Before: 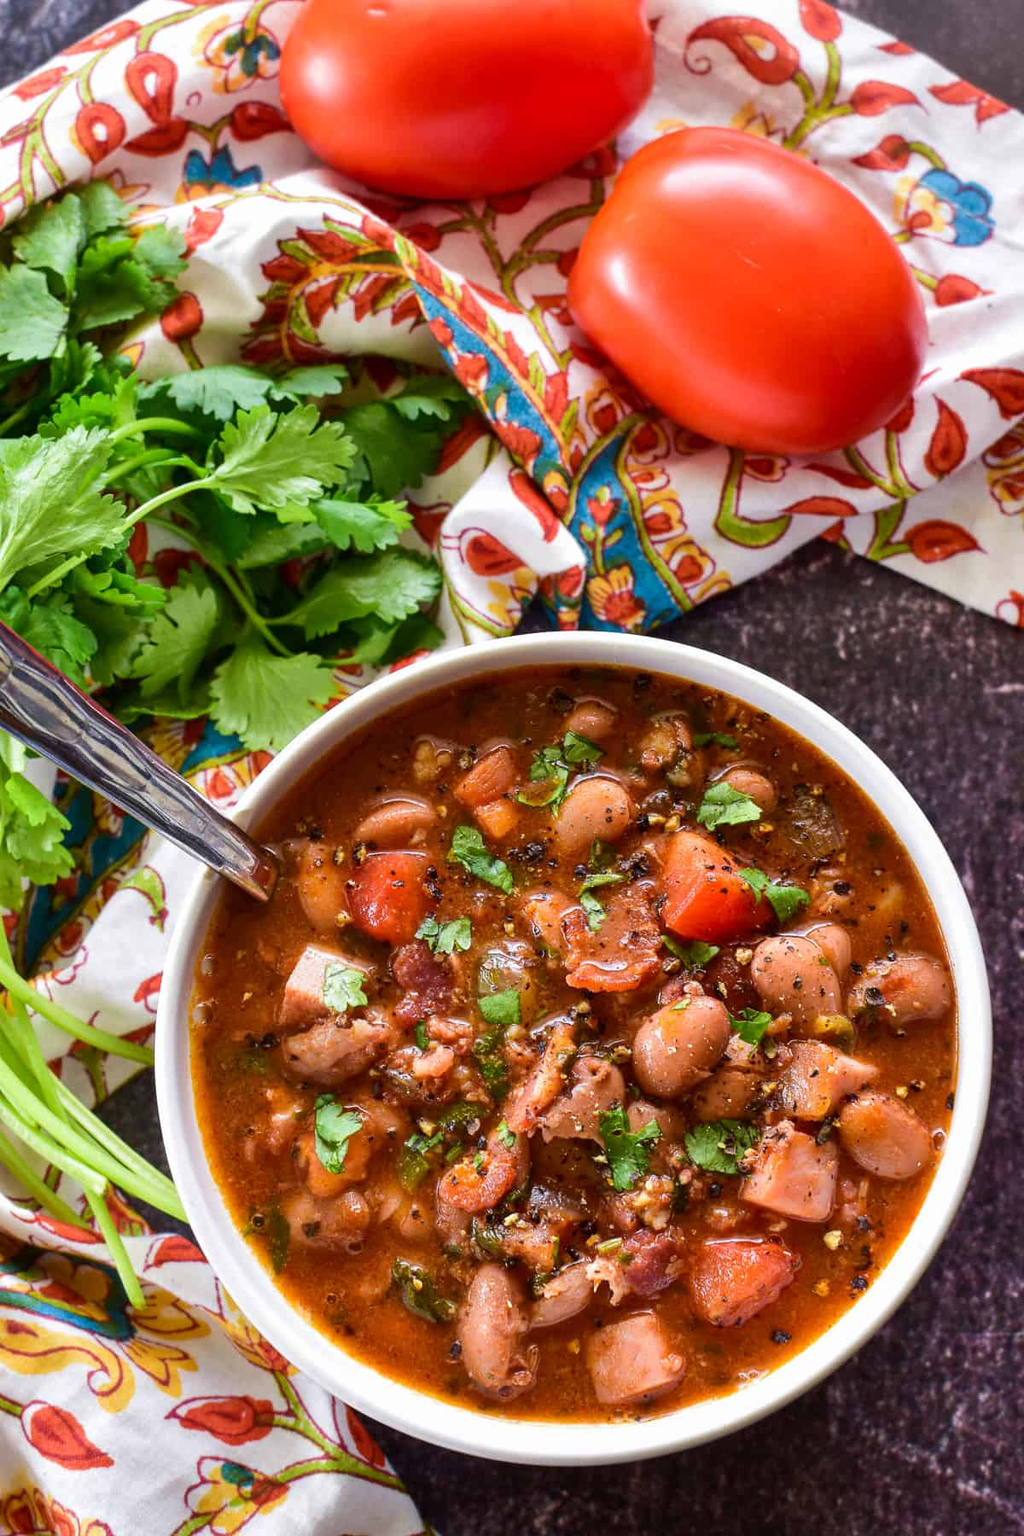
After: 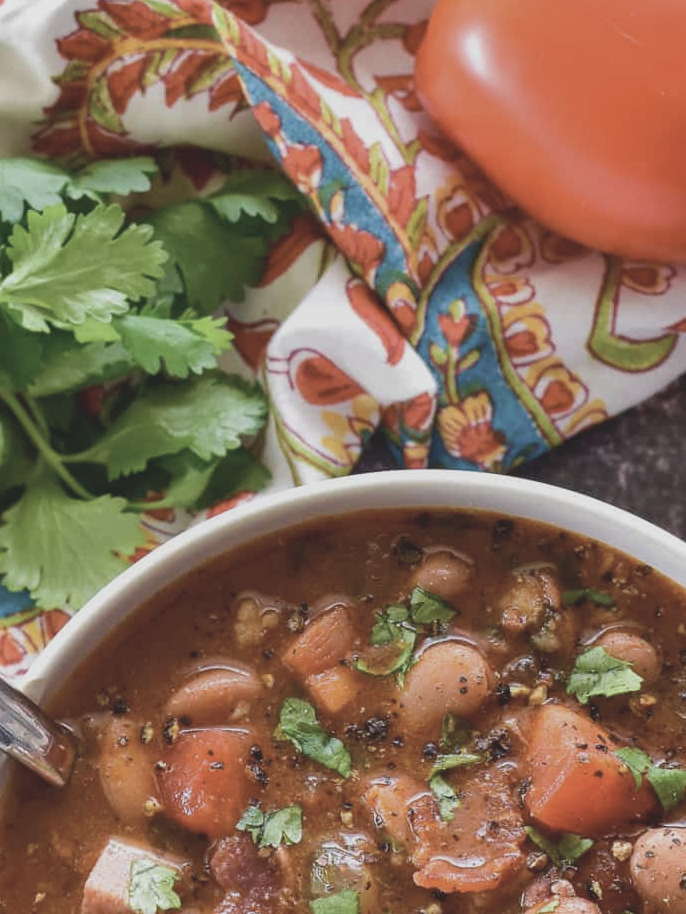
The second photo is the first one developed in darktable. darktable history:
contrast brightness saturation: contrast -0.252, saturation -0.435
crop: left 20.857%, top 15.043%, right 21.894%, bottom 34.178%
shadows and highlights: shadows -1.19, highlights 38.17
